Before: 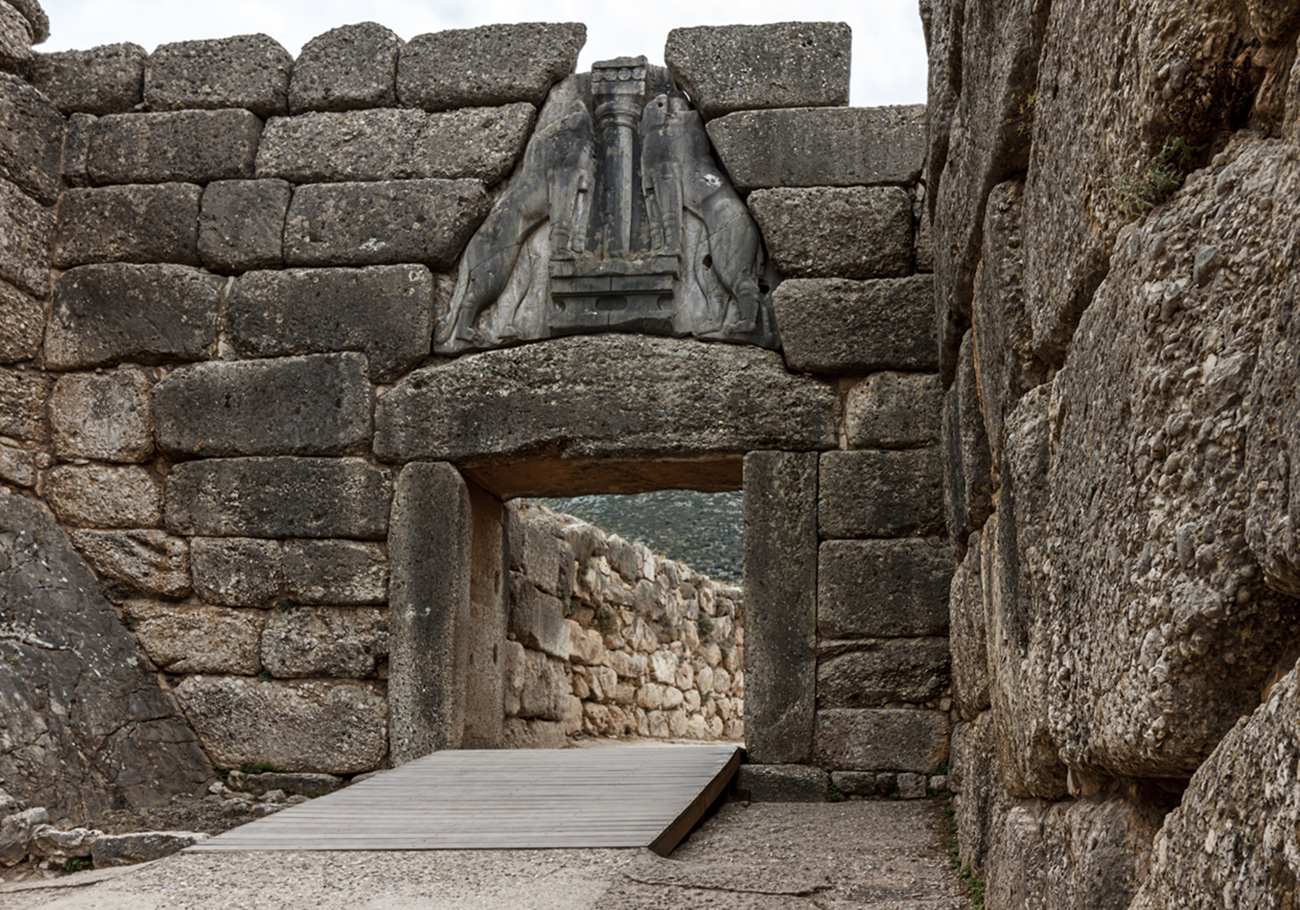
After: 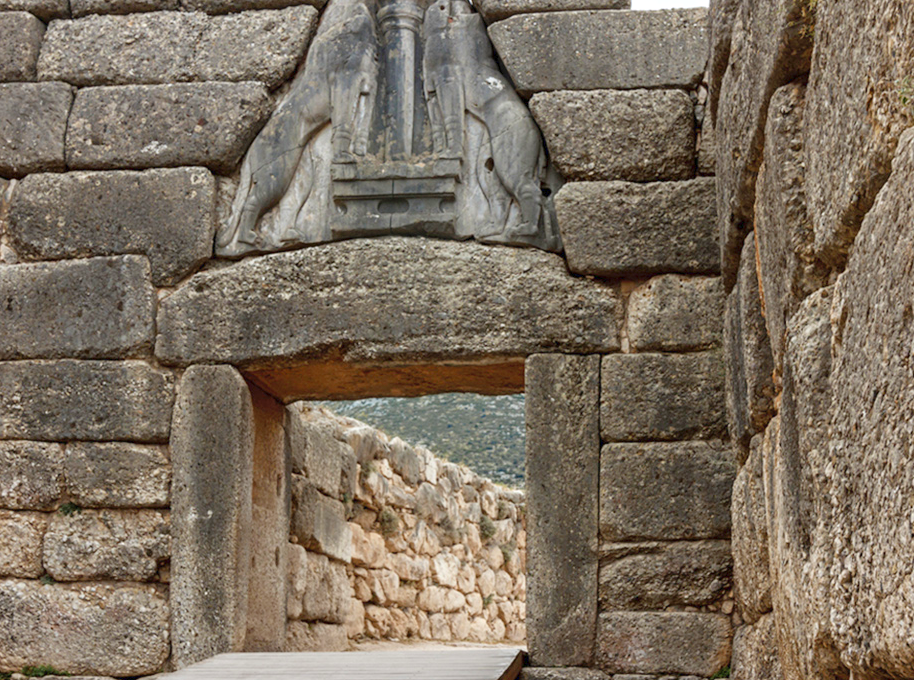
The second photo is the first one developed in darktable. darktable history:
crop and rotate: left 16.806%, top 10.694%, right 12.833%, bottom 14.537%
levels: levels [0, 0.397, 0.955]
